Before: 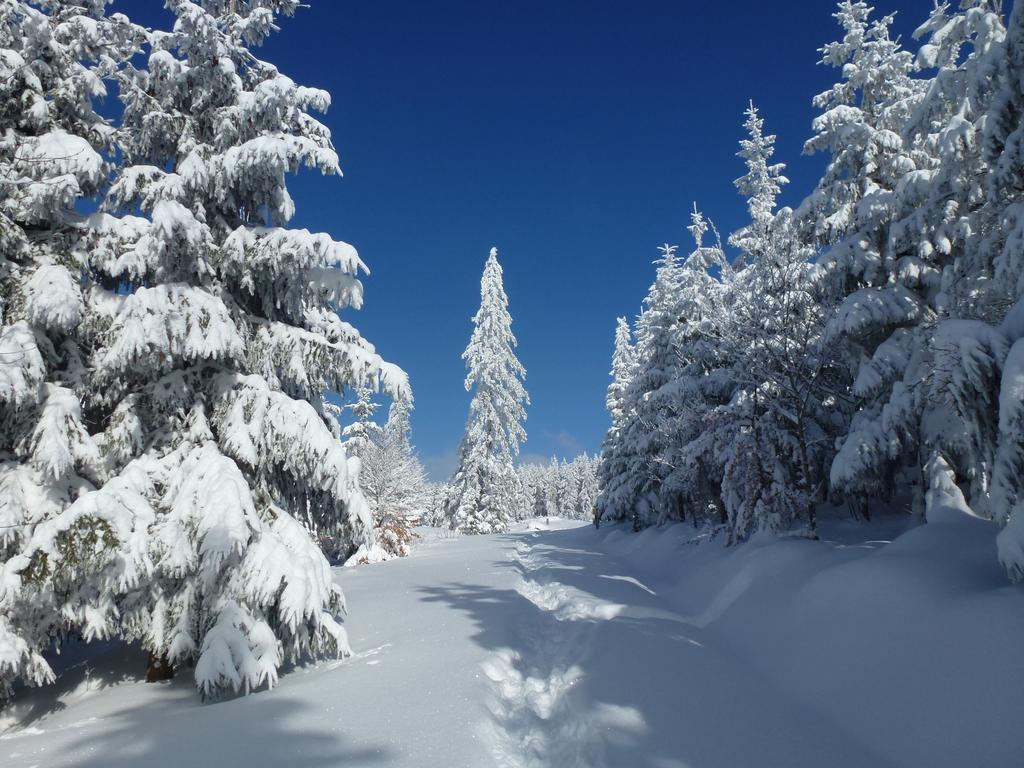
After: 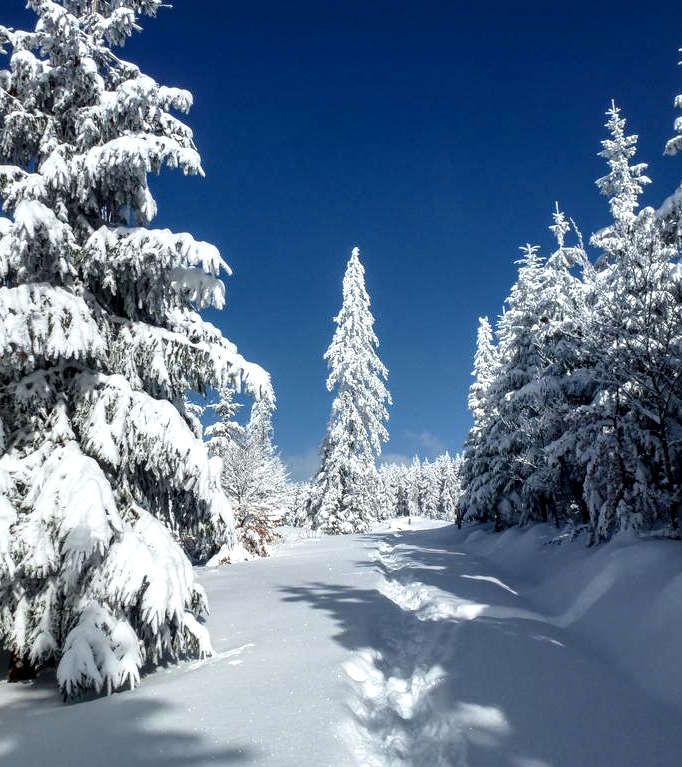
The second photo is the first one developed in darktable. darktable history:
crop and rotate: left 13.537%, right 19.796%
local contrast: detail 160%
contrast brightness saturation: contrast 0.14
tone equalizer: on, module defaults
